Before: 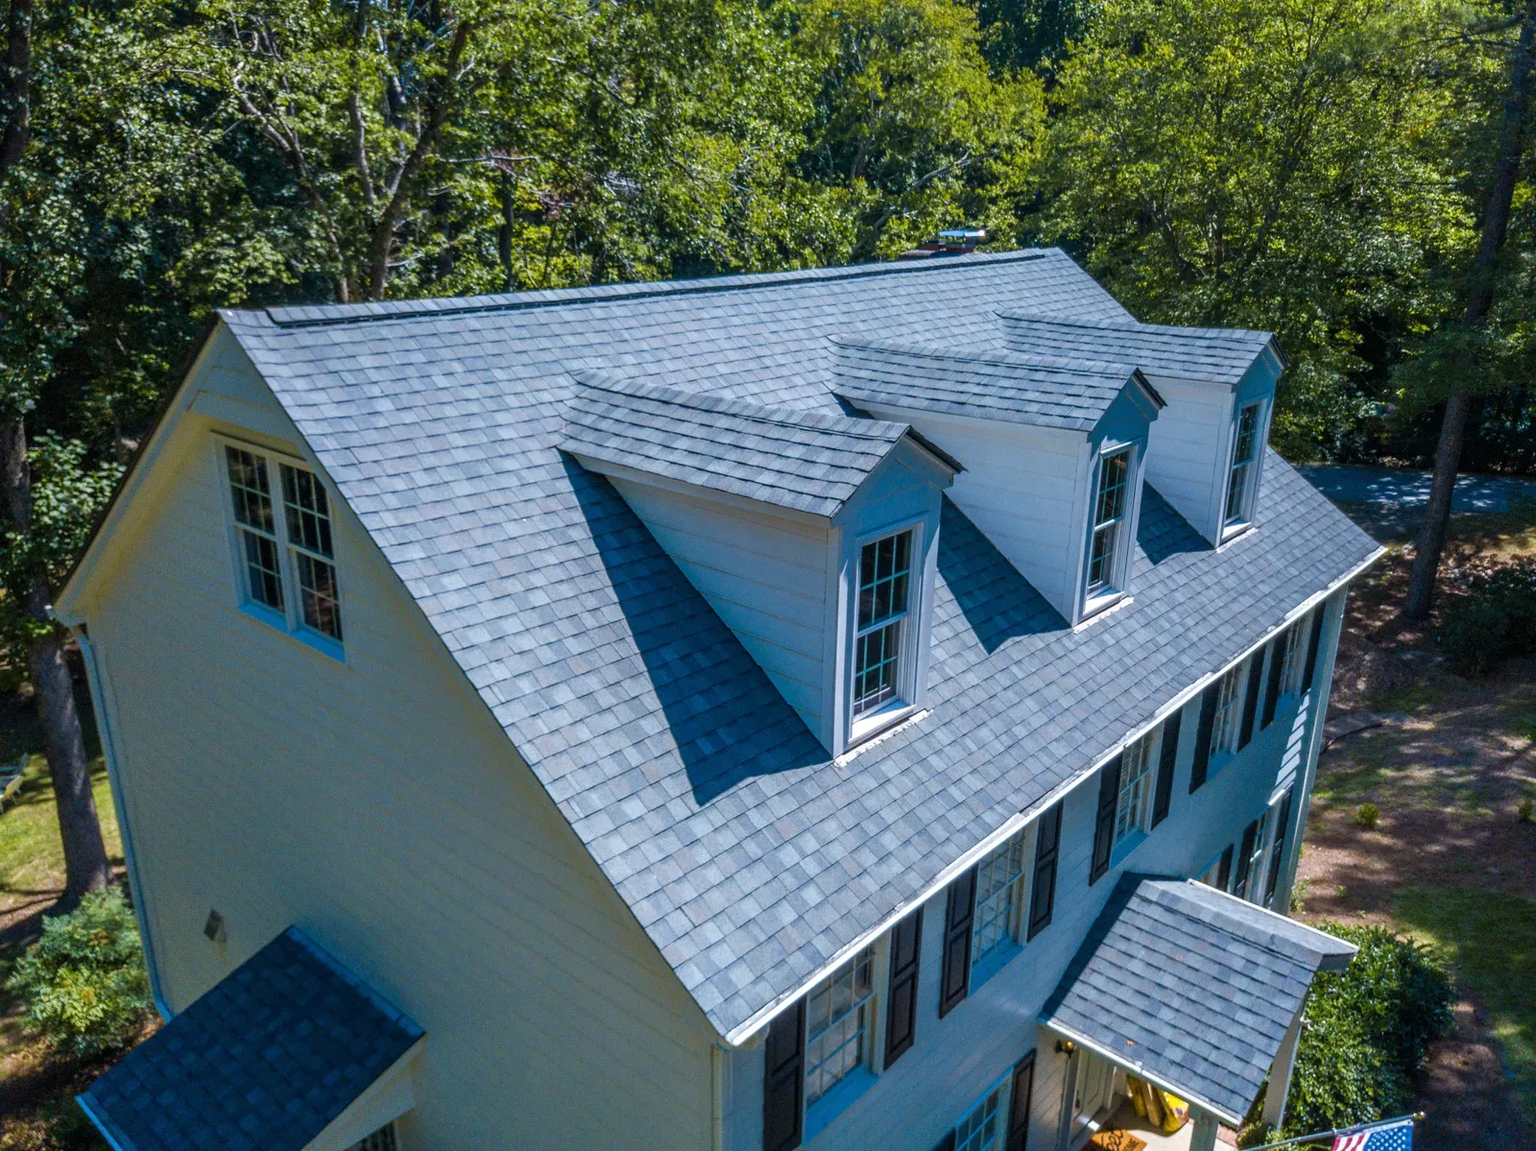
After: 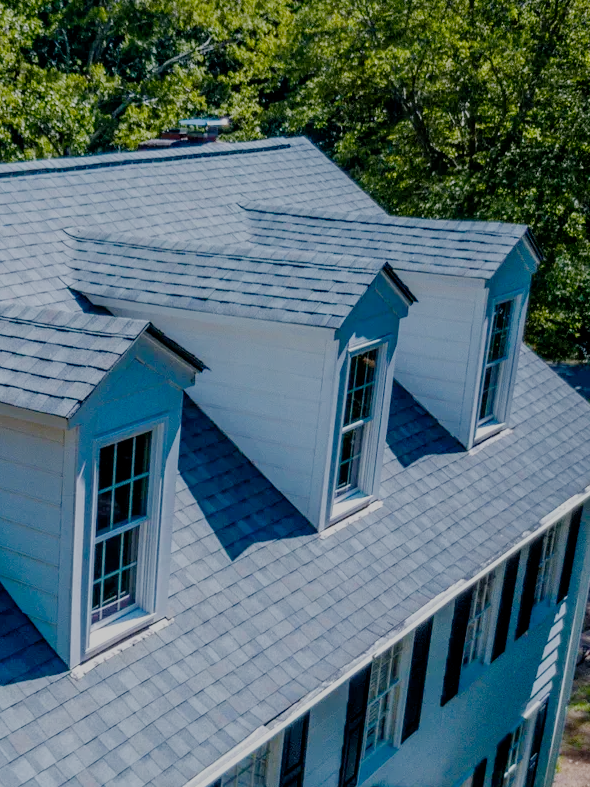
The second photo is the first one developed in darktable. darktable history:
crop and rotate: left 49.936%, top 10.094%, right 13.136%, bottom 24.256%
filmic rgb: middle gray luminance 18%, black relative exposure -7.5 EV, white relative exposure 8.5 EV, threshold 6 EV, target black luminance 0%, hardness 2.23, latitude 18.37%, contrast 0.878, highlights saturation mix 5%, shadows ↔ highlights balance 10.15%, add noise in highlights 0, preserve chrominance no, color science v3 (2019), use custom middle-gray values true, iterations of high-quality reconstruction 0, contrast in highlights soft, enable highlight reconstruction true
